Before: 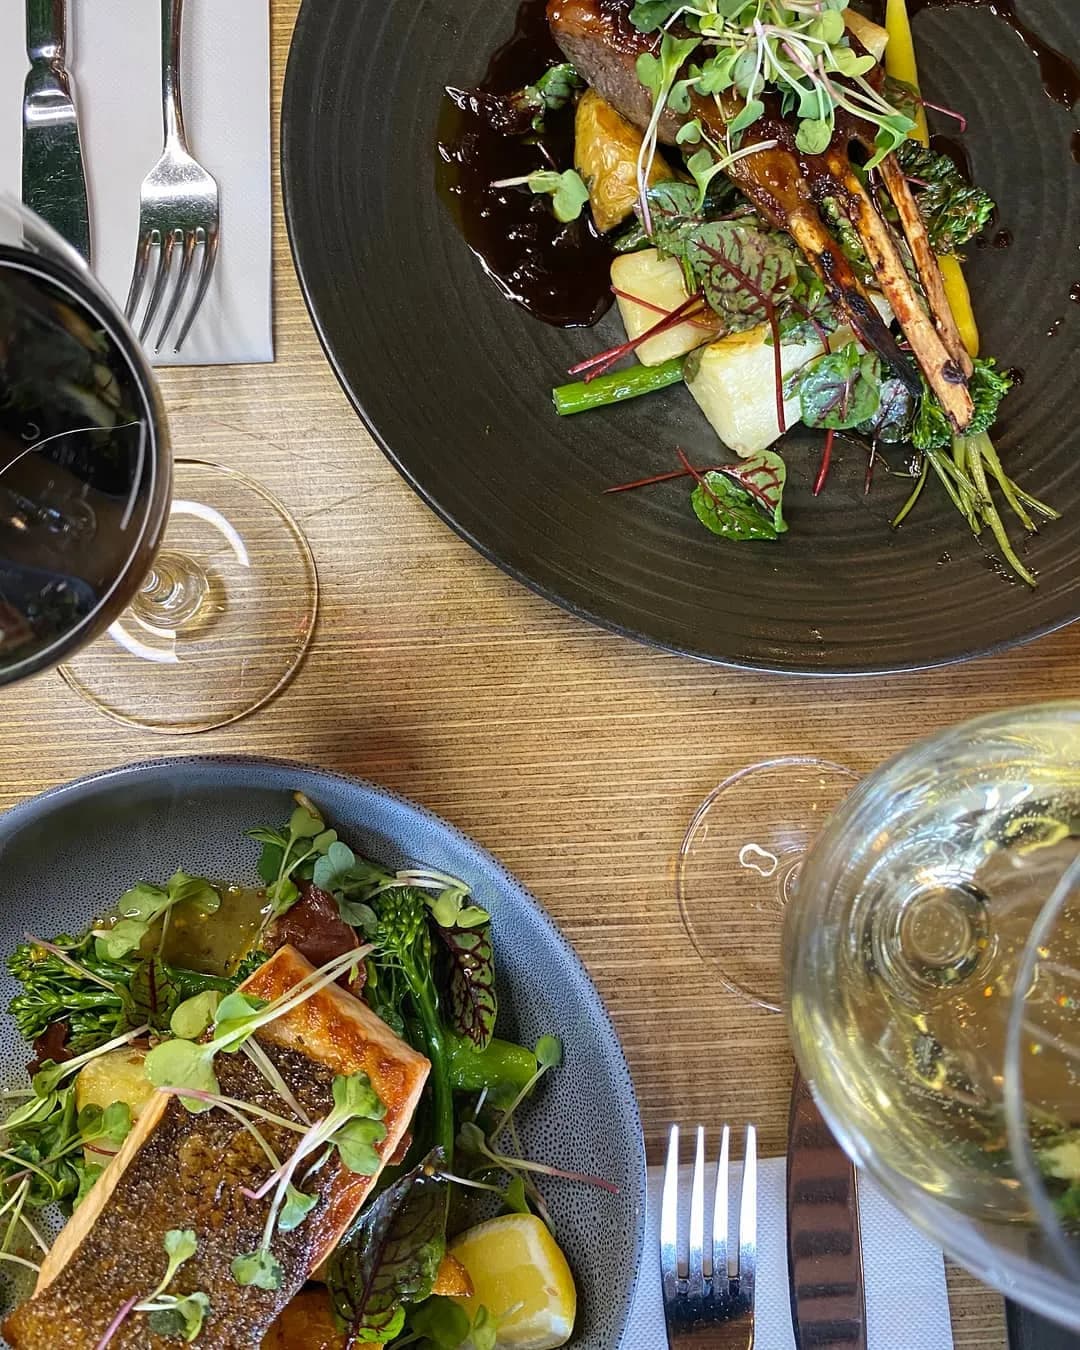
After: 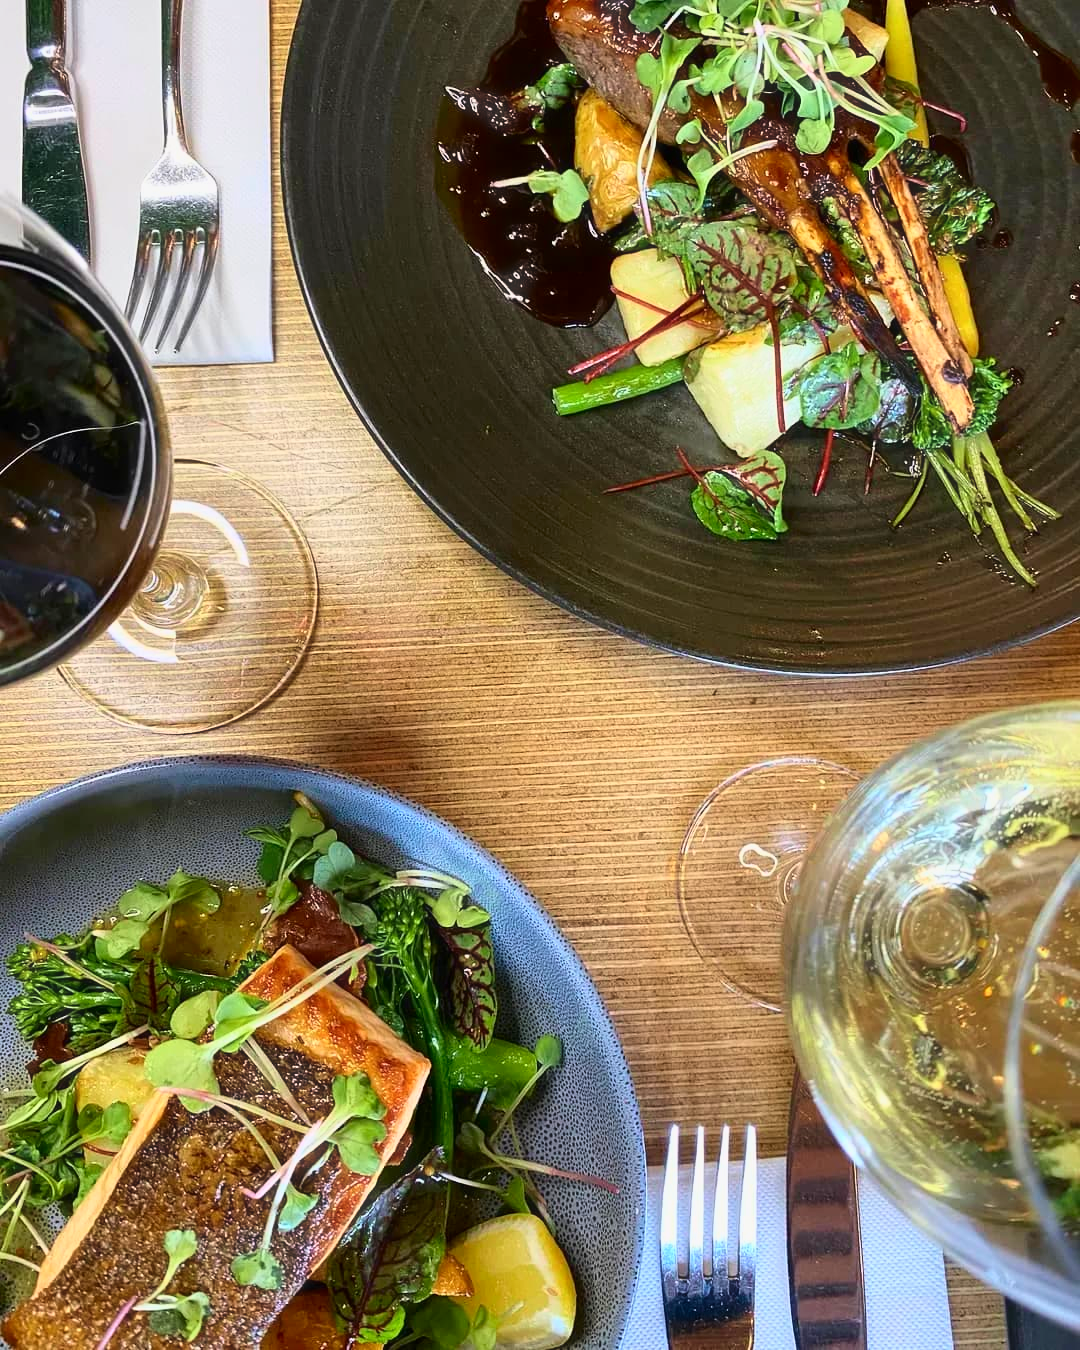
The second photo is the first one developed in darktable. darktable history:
tone curve: curves: ch0 [(0, 0) (0.091, 0.077) (0.517, 0.574) (0.745, 0.82) (0.844, 0.908) (0.909, 0.942) (1, 0.973)]; ch1 [(0, 0) (0.437, 0.404) (0.5, 0.5) (0.534, 0.554) (0.58, 0.603) (0.616, 0.649) (1, 1)]; ch2 [(0, 0) (0.442, 0.415) (0.5, 0.5) (0.535, 0.557) (0.585, 0.62) (1, 1)], color space Lab, independent channels, preserve colors none
haze removal: strength -0.05
